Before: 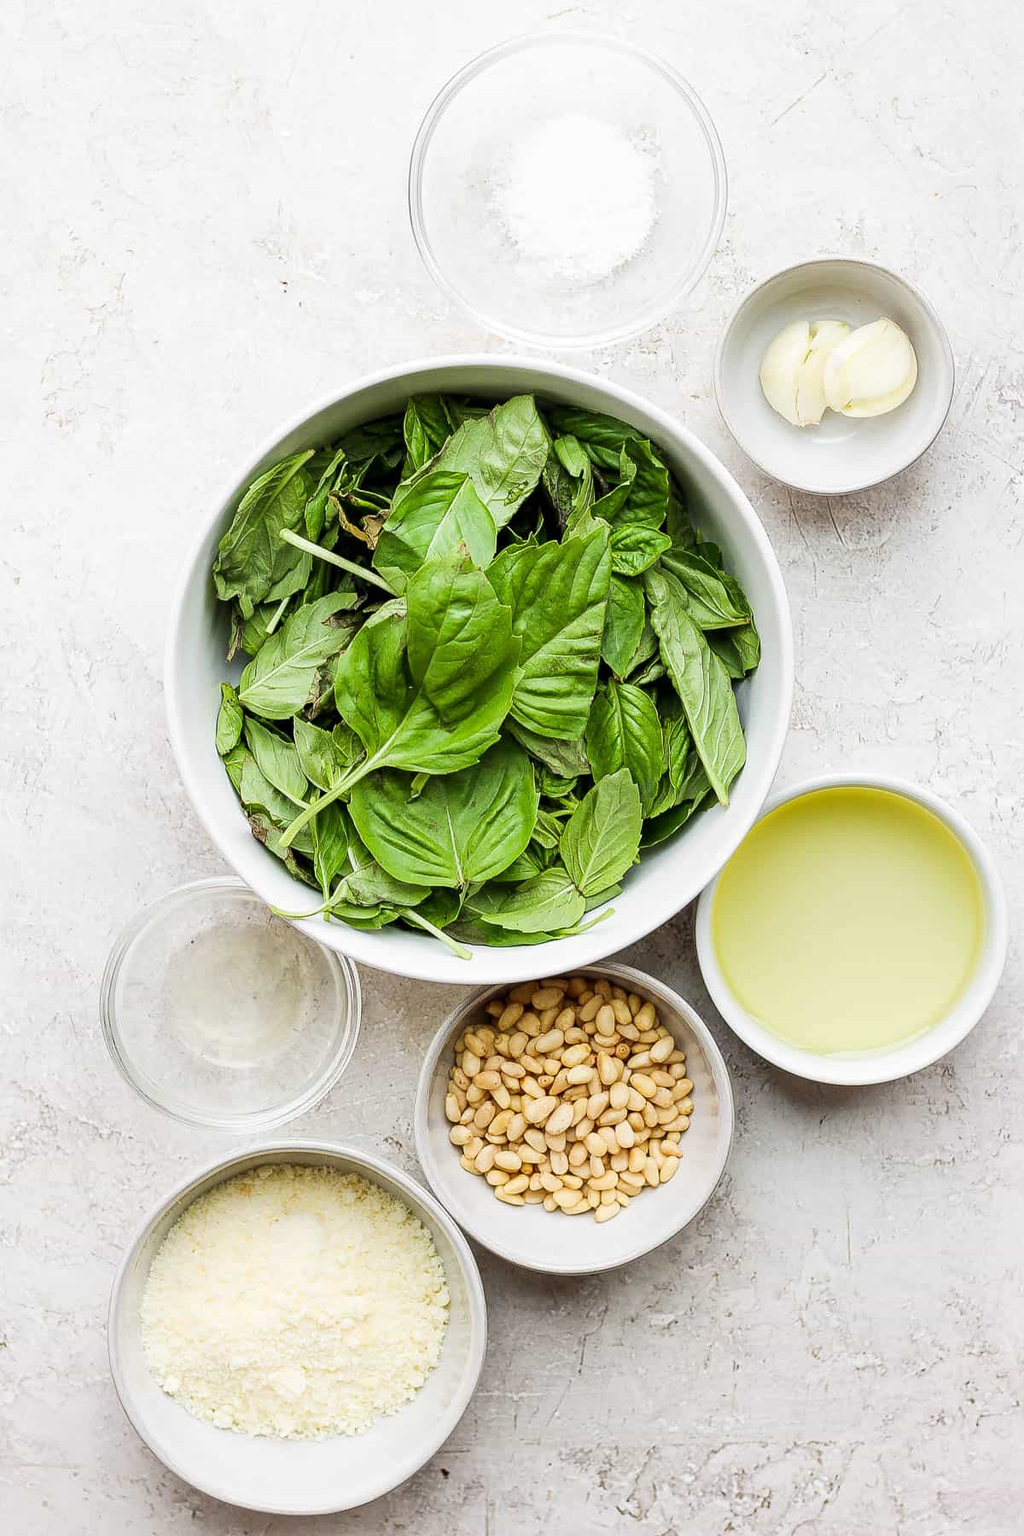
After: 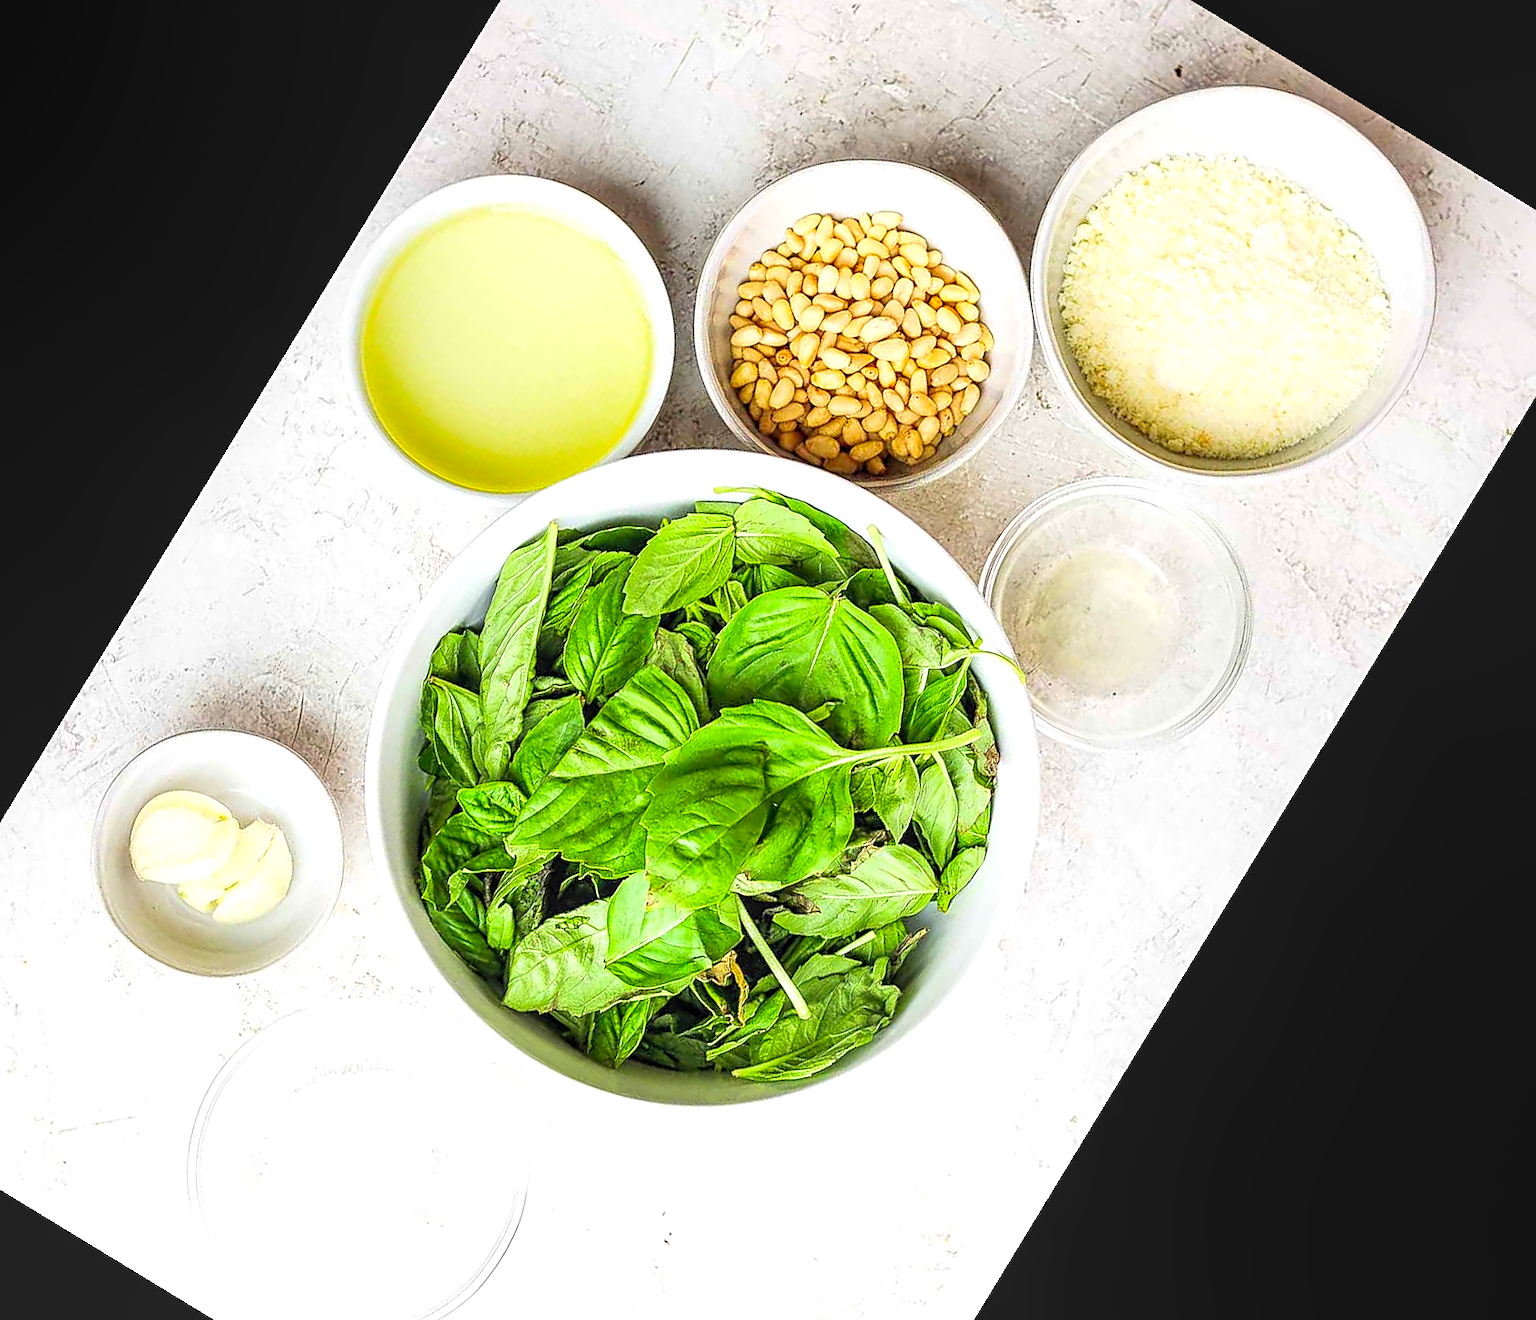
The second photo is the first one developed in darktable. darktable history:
crop and rotate: angle 148.68°, left 9.111%, top 15.603%, right 4.588%, bottom 17.041%
sharpen: on, module defaults
contrast brightness saturation: contrast 0.07, brightness 0.18, saturation 0.4
exposure: exposure 0.564 EV, compensate highlight preservation false
color correction: saturation 0.99
local contrast: on, module defaults
